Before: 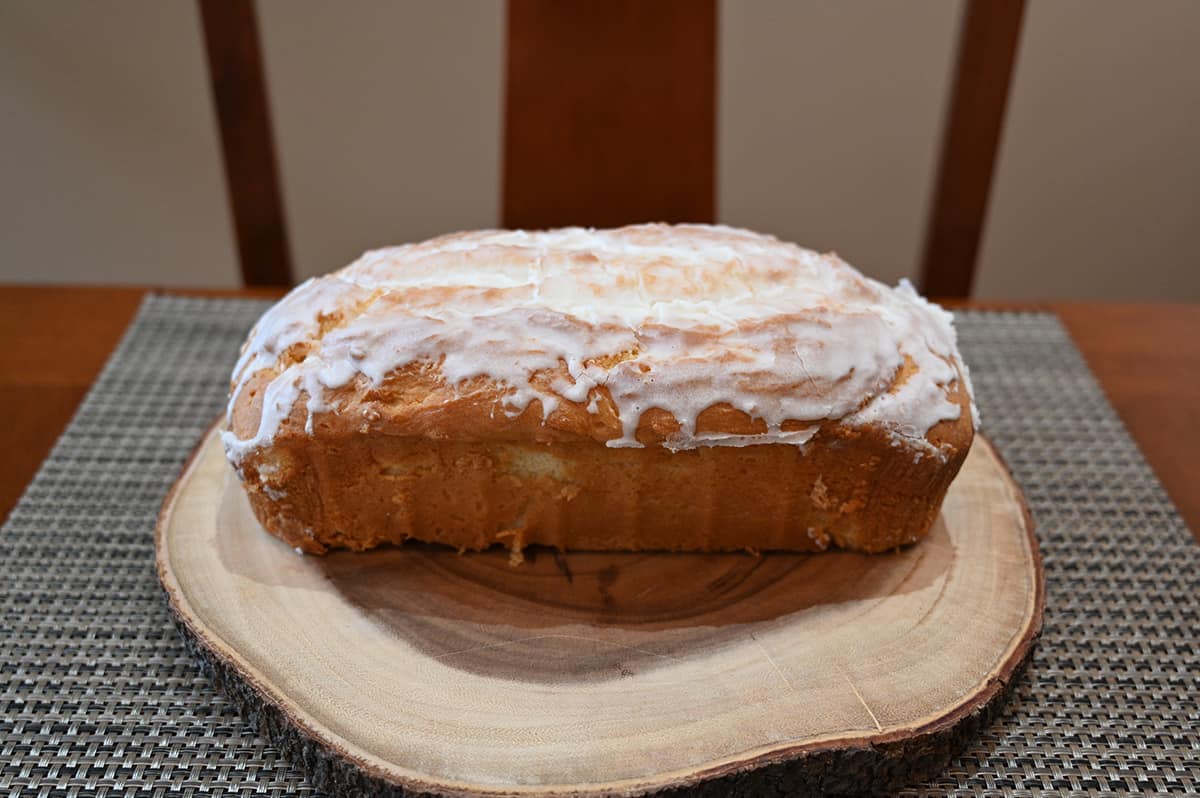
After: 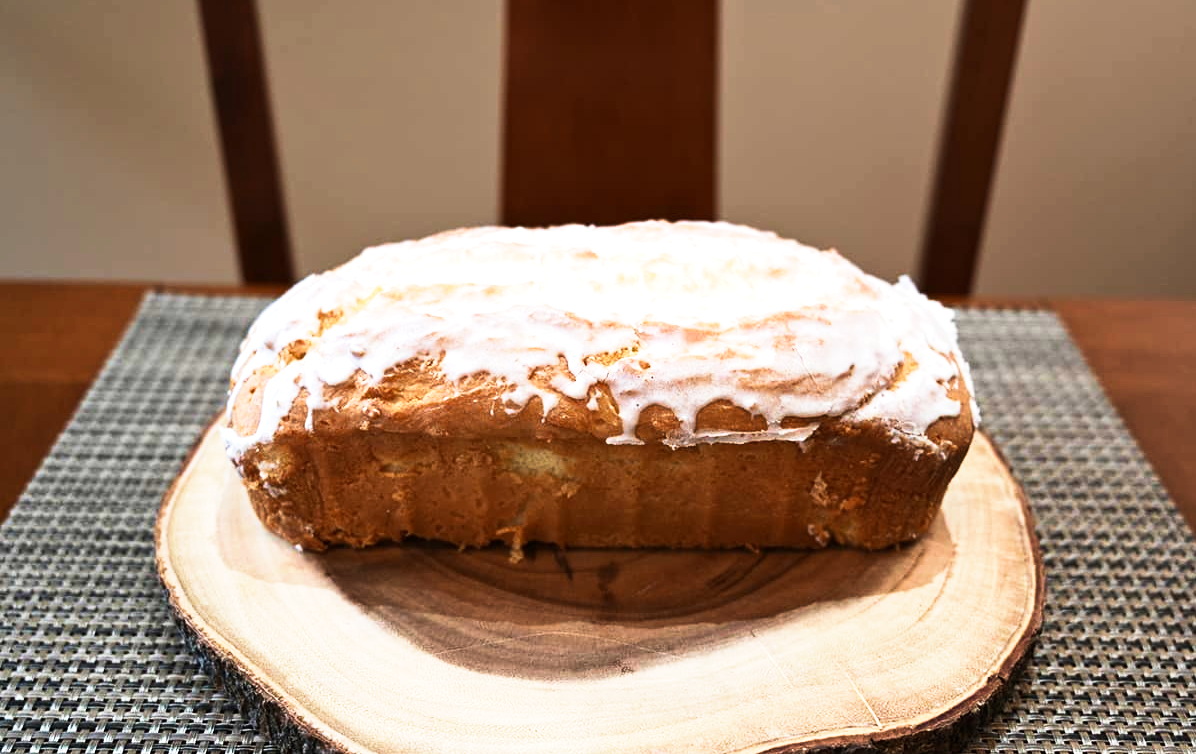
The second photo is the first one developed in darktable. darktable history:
velvia: strength 45%
tone equalizer: -8 EV -0.75 EV, -7 EV -0.7 EV, -6 EV -0.6 EV, -5 EV -0.4 EV, -3 EV 0.4 EV, -2 EV 0.6 EV, -1 EV 0.7 EV, +0 EV 0.75 EV, edges refinement/feathering 500, mask exposure compensation -1.57 EV, preserve details no
base curve: curves: ch0 [(0, 0) (0.579, 0.807) (1, 1)], preserve colors none
crop: top 0.448%, right 0.264%, bottom 5.045%
